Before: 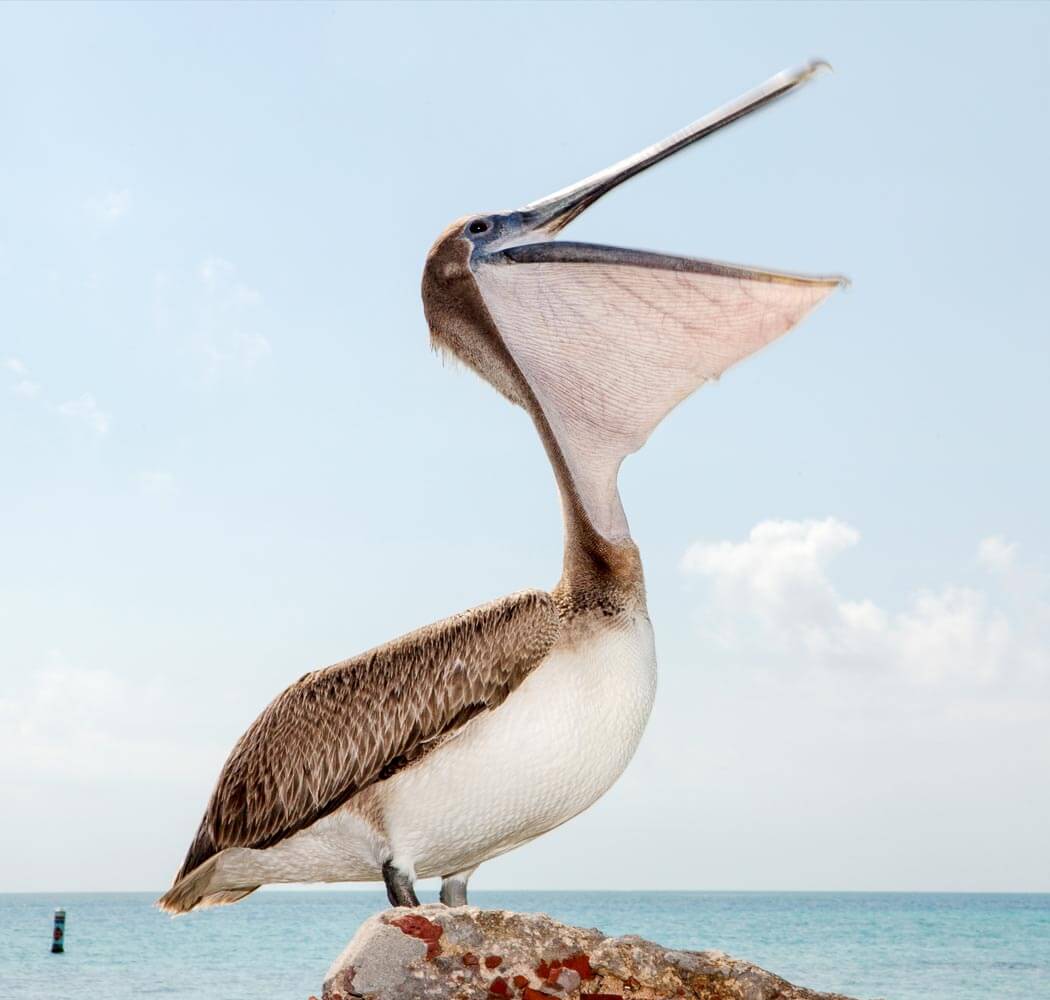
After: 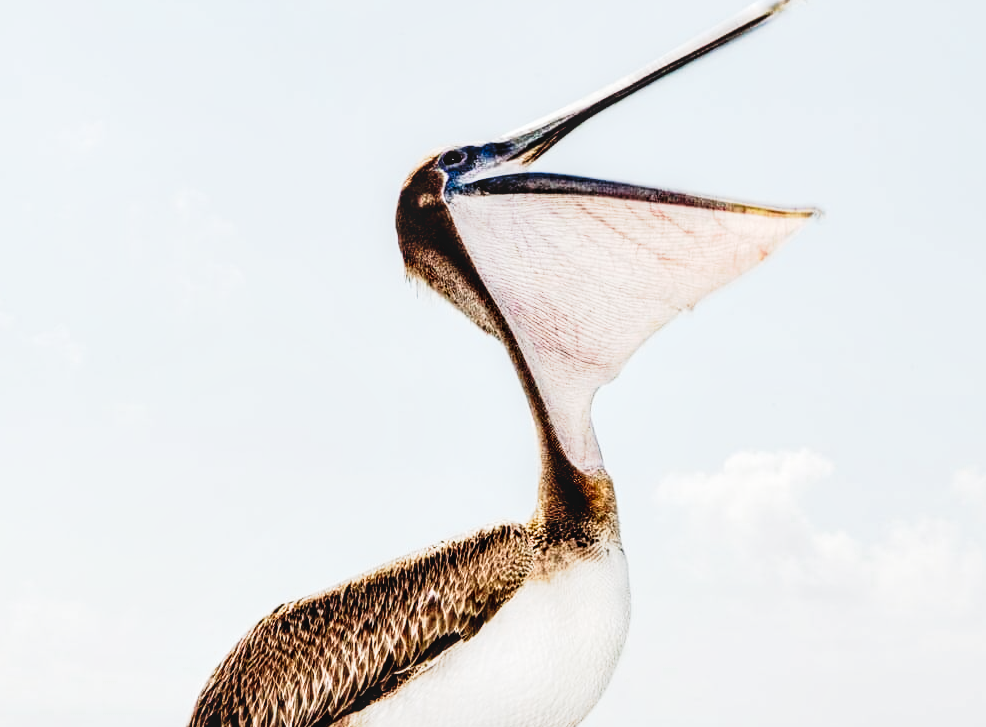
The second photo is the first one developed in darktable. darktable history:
local contrast: on, module defaults
color zones: curves: ch0 [(0, 0.558) (0.143, 0.548) (0.286, 0.447) (0.429, 0.259) (0.571, 0.5) (0.714, 0.5) (0.857, 0.593) (1, 0.558)]; ch1 [(0, 0.543) (0.01, 0.544) (0.12, 0.492) (0.248, 0.458) (0.5, 0.534) (0.748, 0.5) (0.99, 0.469) (1, 0.543)]; ch2 [(0, 0.507) (0.143, 0.522) (0.286, 0.505) (0.429, 0.5) (0.571, 0.5) (0.714, 0.5) (0.857, 0.5) (1, 0.507)]
crop: left 2.551%, top 6.967%, right 3.46%, bottom 20.294%
contrast equalizer: y [[0.6 ×6], [0.55 ×6], [0 ×6], [0 ×6], [0 ×6]]
tone curve: curves: ch0 [(0, 0) (0.187, 0.12) (0.392, 0.438) (0.704, 0.86) (0.858, 0.938) (1, 0.981)]; ch1 [(0, 0) (0.402, 0.36) (0.476, 0.456) (0.498, 0.501) (0.518, 0.521) (0.58, 0.598) (0.619, 0.663) (0.692, 0.744) (1, 1)]; ch2 [(0, 0) (0.427, 0.417) (0.483, 0.481) (0.503, 0.503) (0.526, 0.53) (0.563, 0.585) (0.626, 0.703) (0.699, 0.753) (0.997, 0.858)], preserve colors none
